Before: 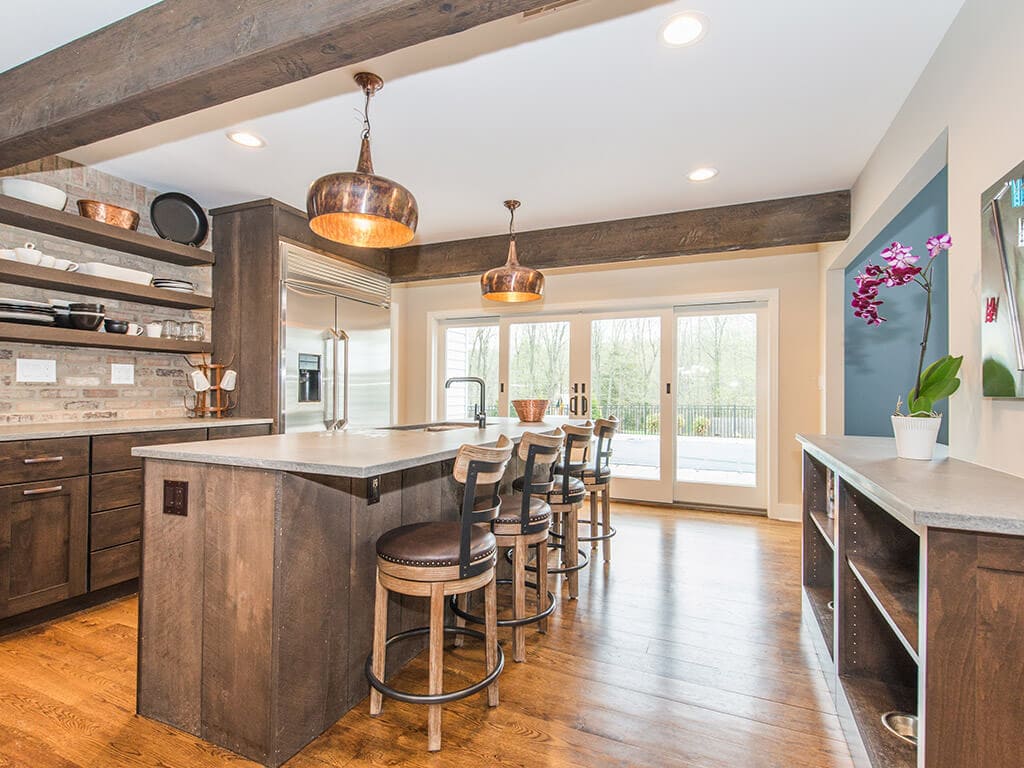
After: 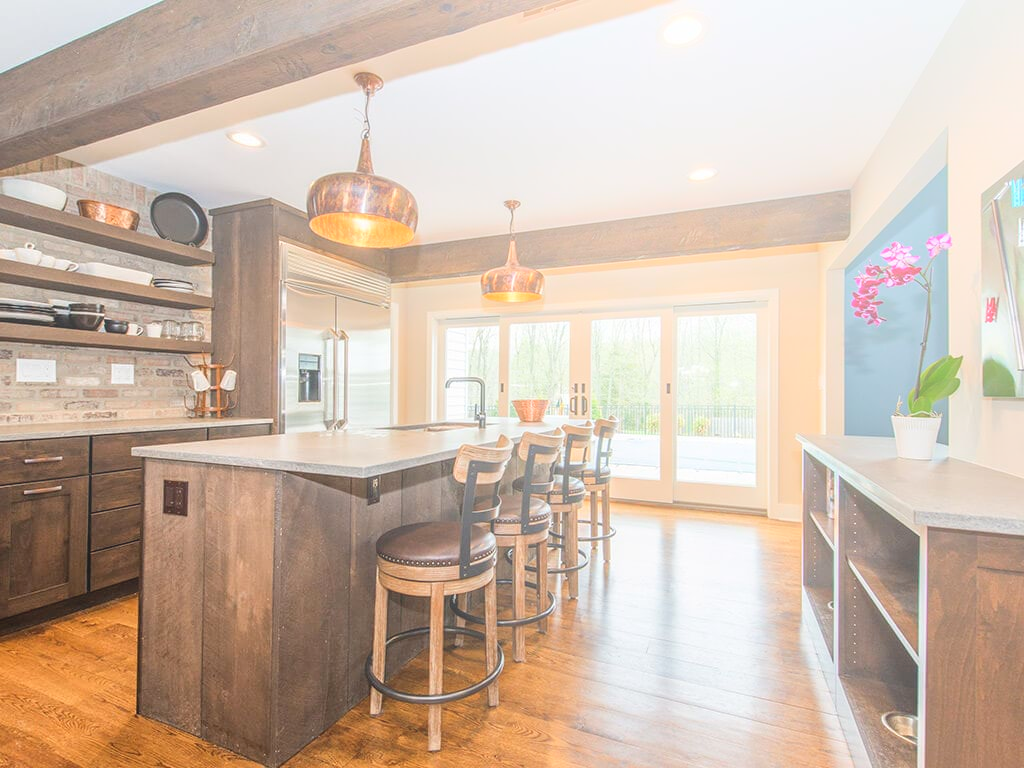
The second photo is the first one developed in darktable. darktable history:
white balance: red 1, blue 1
bloom: size 40%
